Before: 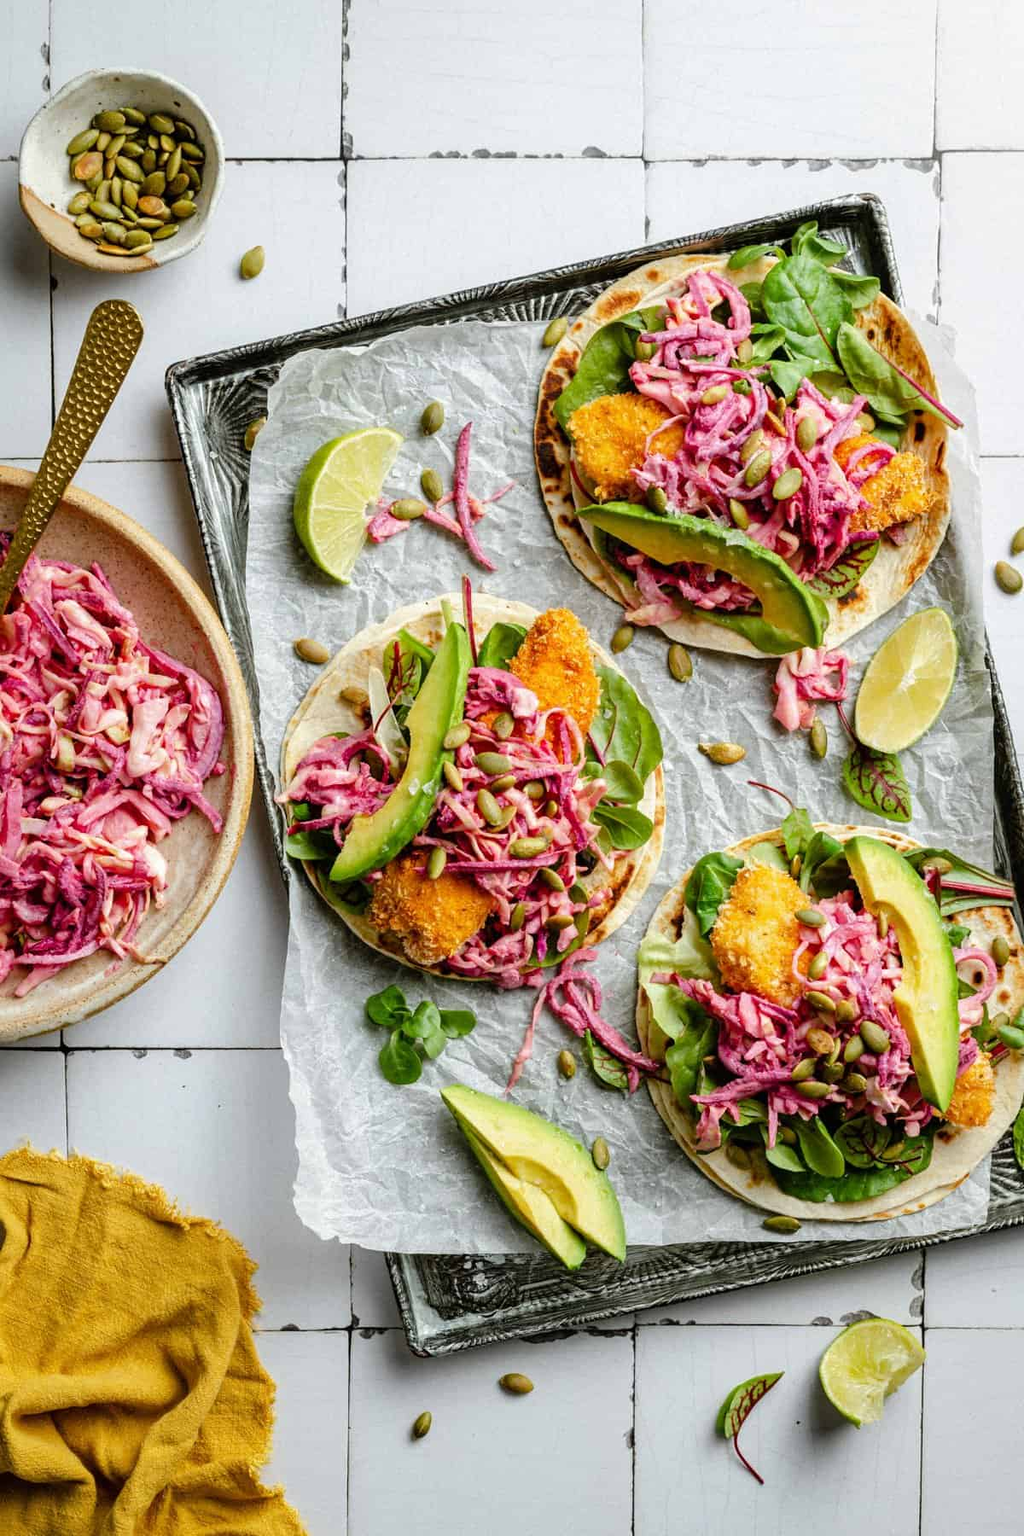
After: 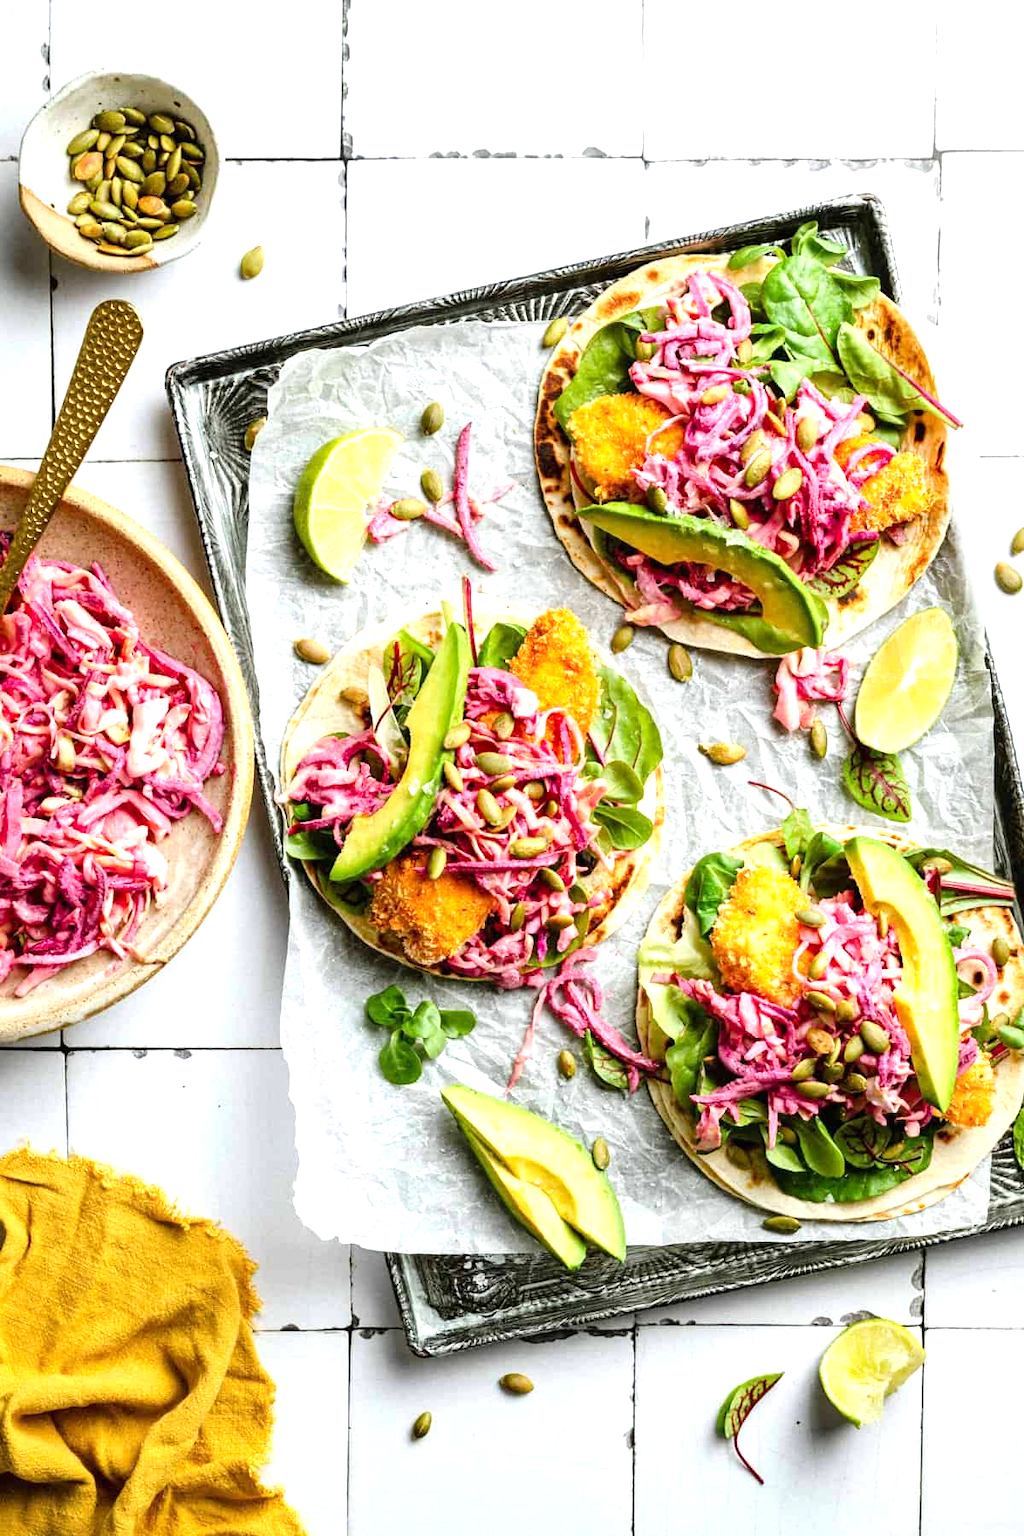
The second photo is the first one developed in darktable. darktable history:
contrast brightness saturation: contrast 0.08, saturation 0.02
exposure: exposure 0.785 EV, compensate highlight preservation false
